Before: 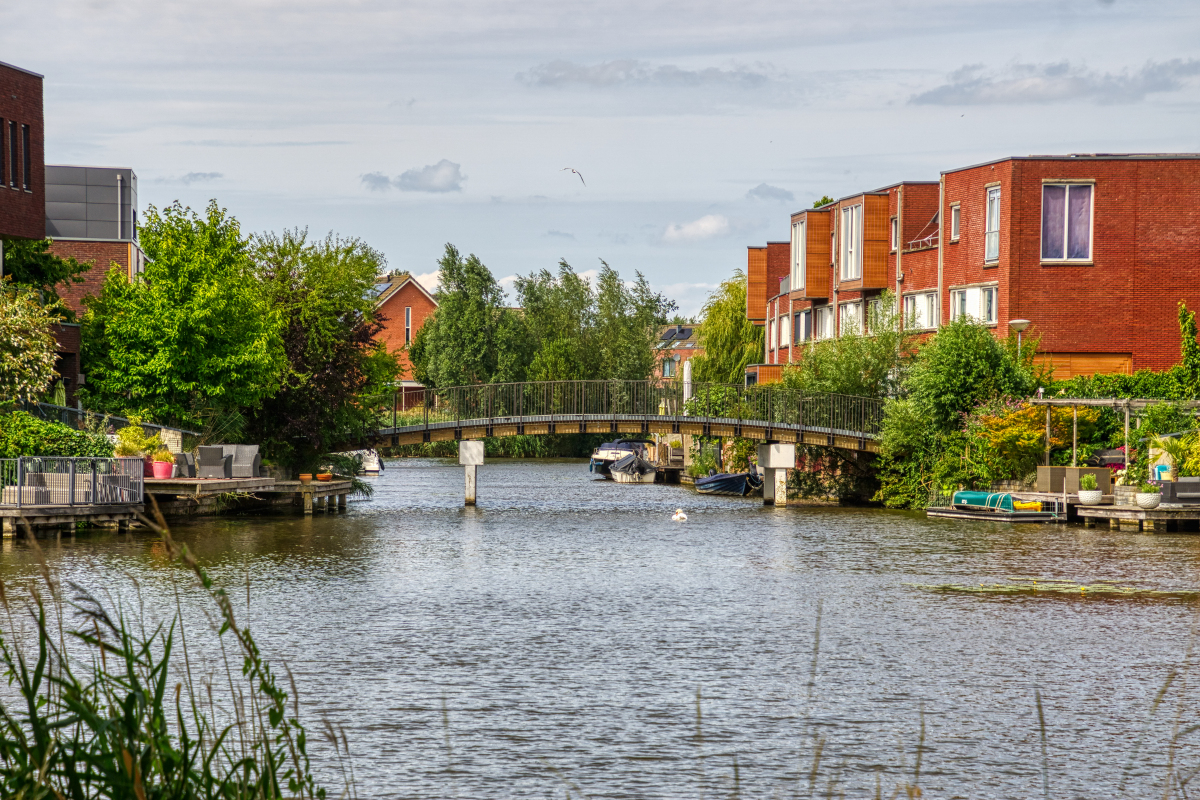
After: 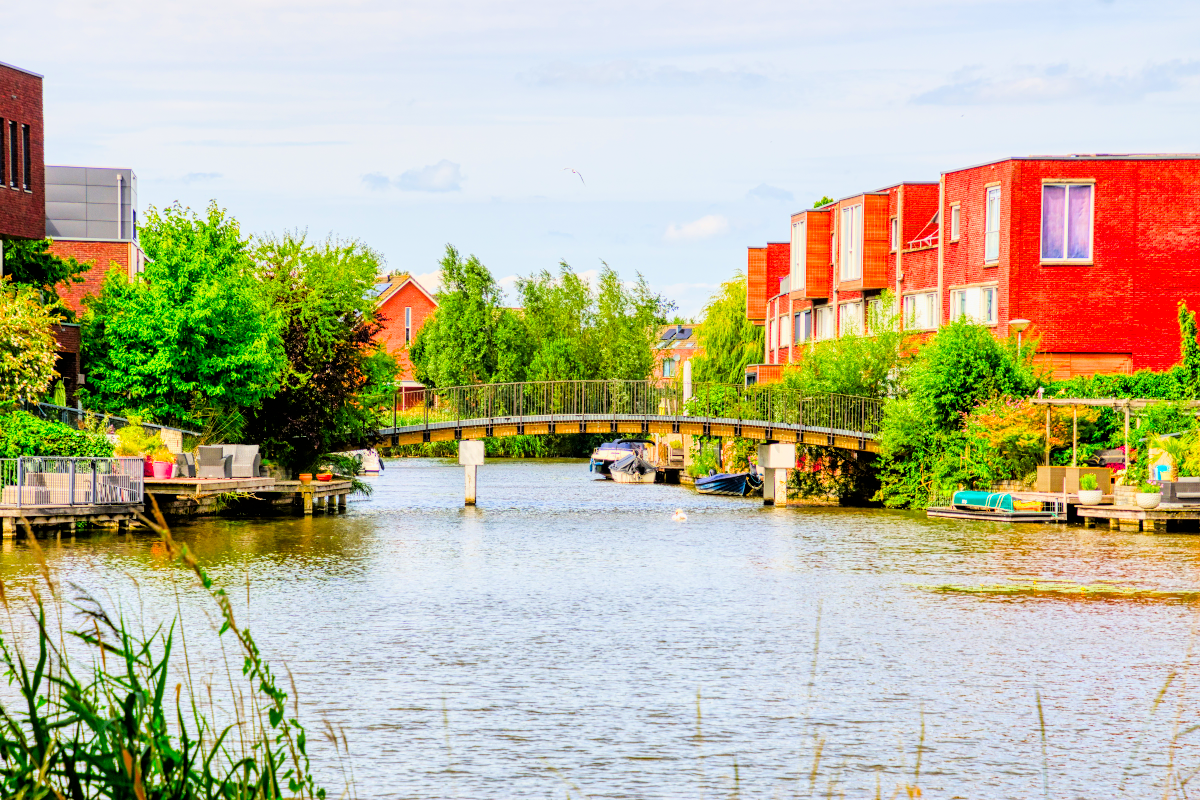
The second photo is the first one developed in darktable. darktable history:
filmic rgb: black relative exposure -4.14 EV, white relative exposure 5.1 EV, hardness 2.11, contrast 1.165
color correction: saturation 1.8
exposure: black level correction 0.001, exposure 1.719 EV, compensate exposure bias true, compensate highlight preservation false
